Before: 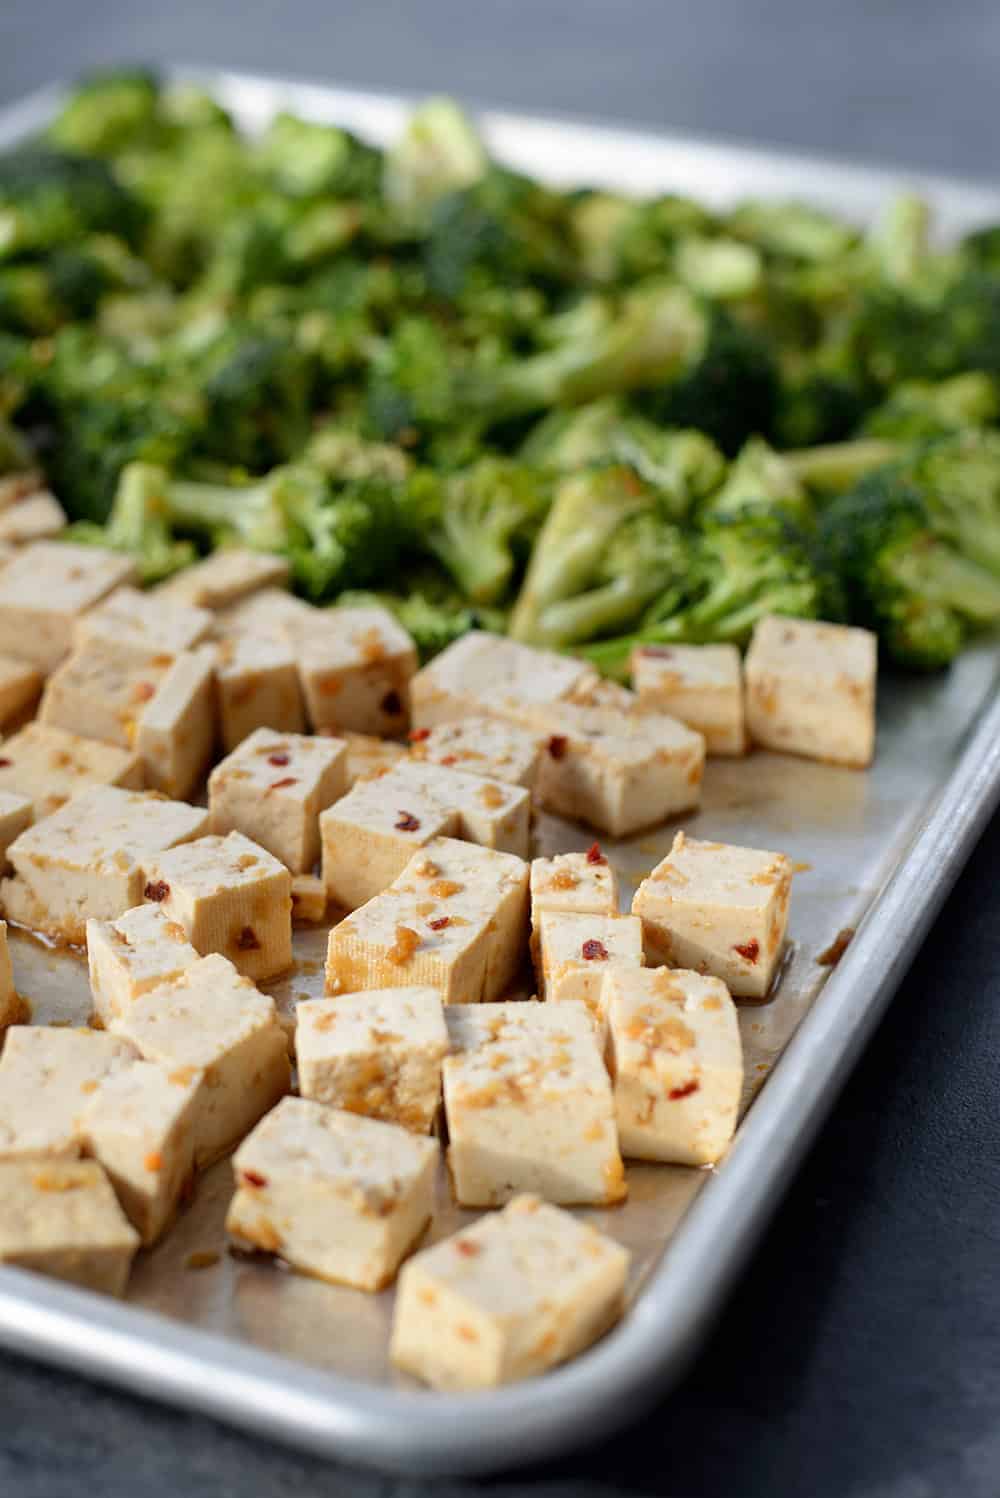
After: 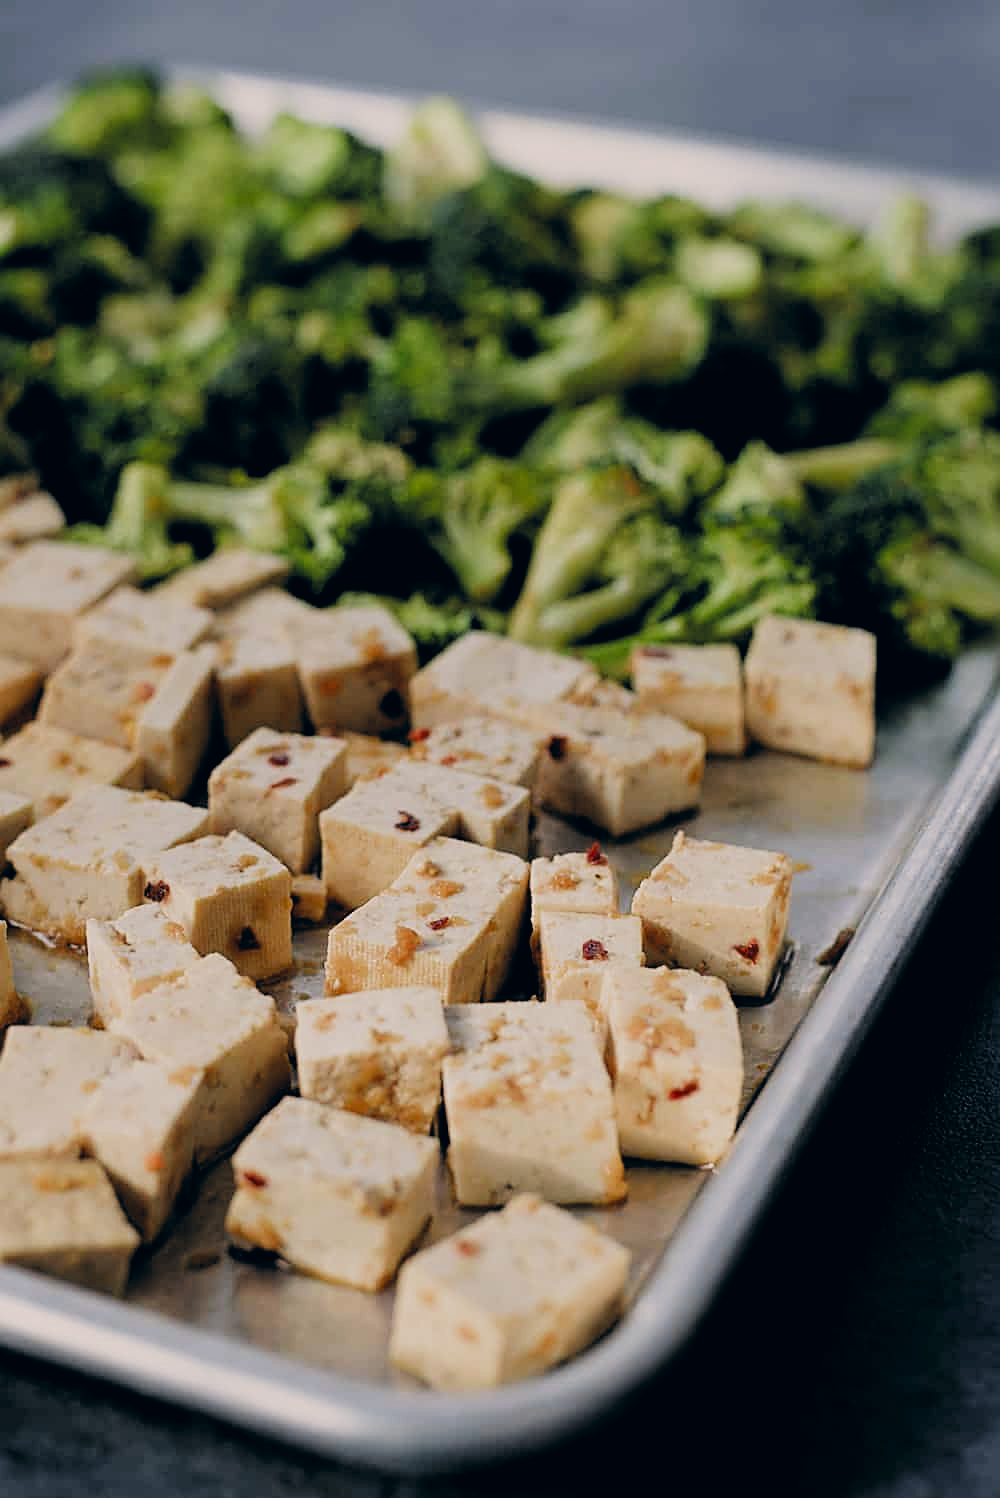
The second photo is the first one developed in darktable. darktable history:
color correction: highlights a* 5.35, highlights b* 5.35, shadows a* -4.58, shadows b* -5.15
sharpen: on, module defaults
contrast brightness saturation: saturation 0.134
exposure: exposure -0.425 EV, compensate exposure bias true, compensate highlight preservation false
filmic rgb: black relative exposure -5.05 EV, white relative exposure 3.98 EV, hardness 2.88, contrast 1.3, highlights saturation mix -29.17%, add noise in highlights 0.001, color science v3 (2019), use custom middle-gray values true, contrast in highlights soft
